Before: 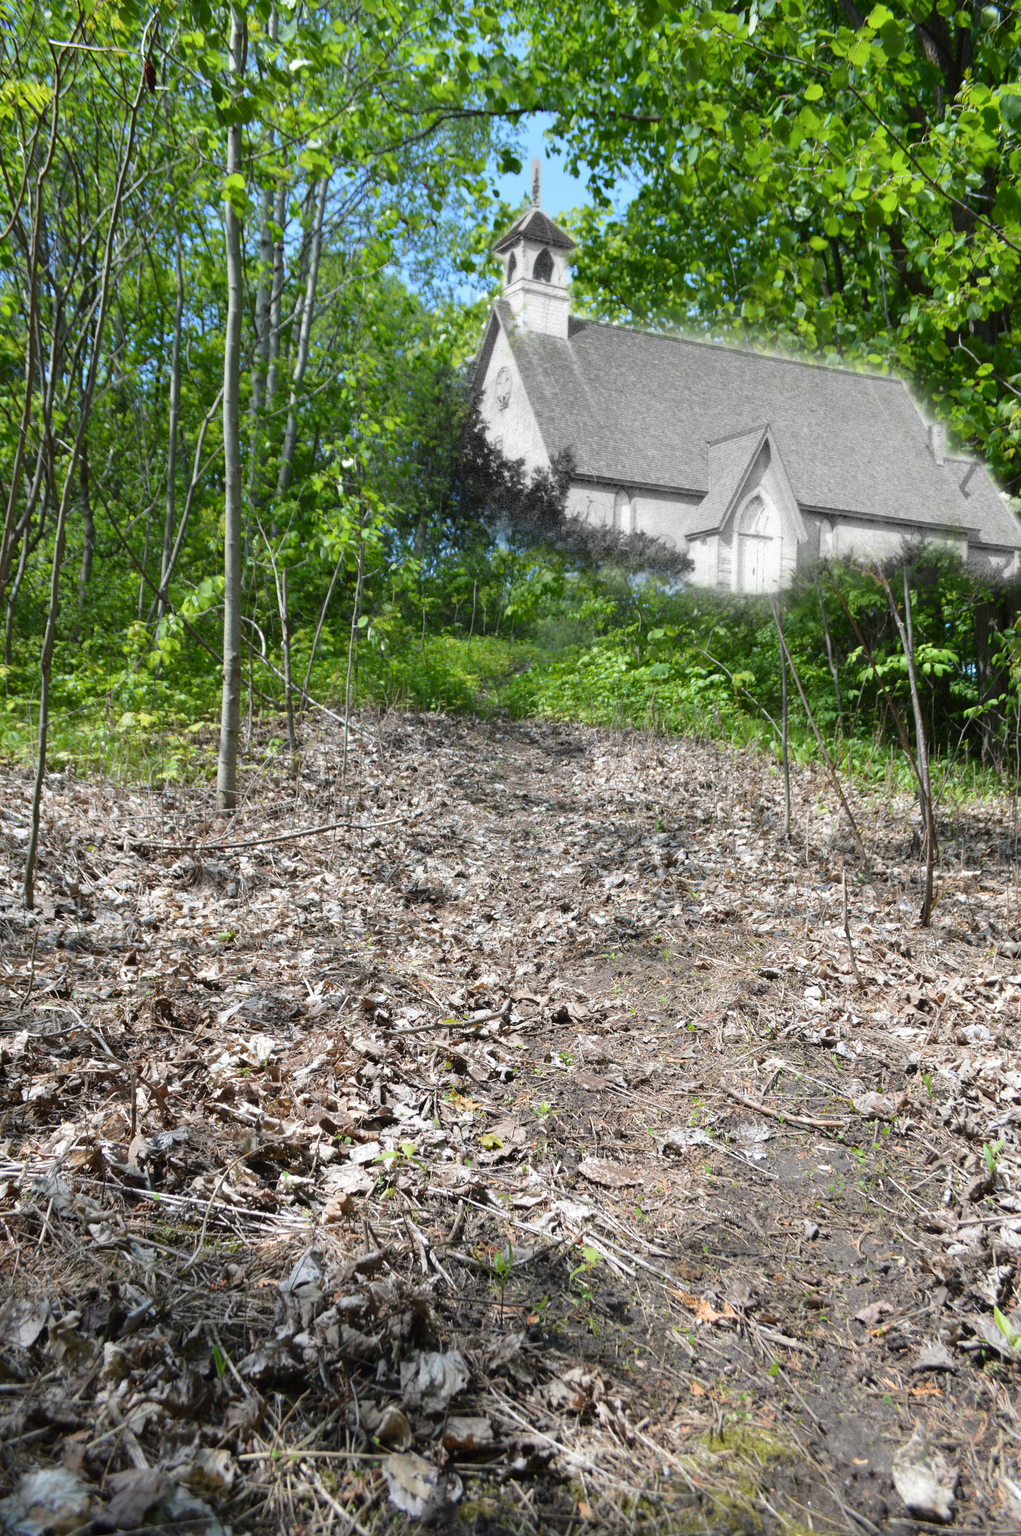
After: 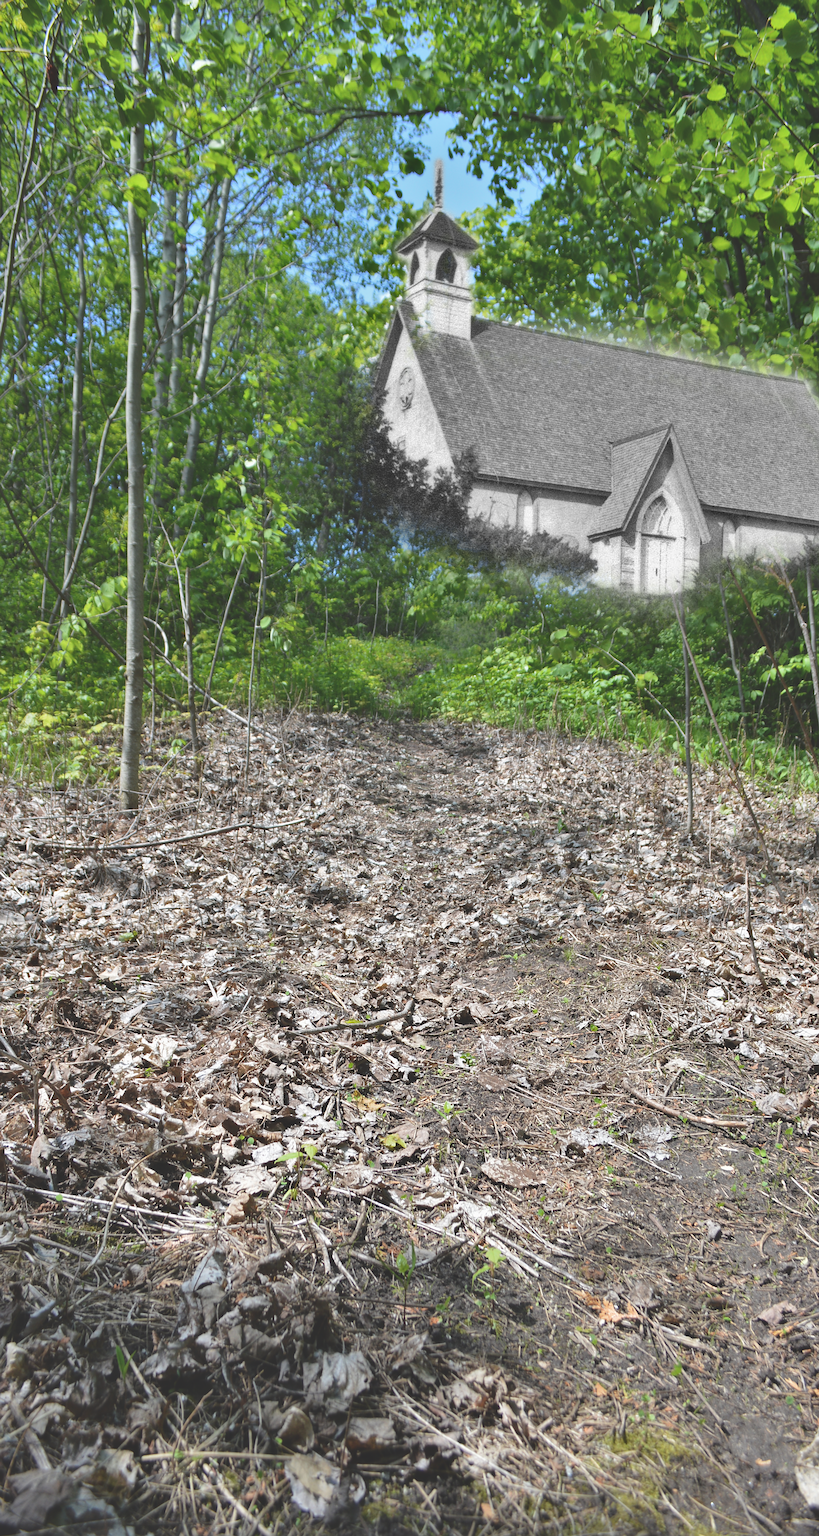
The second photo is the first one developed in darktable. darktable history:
crop and rotate: left 9.597%, right 10.195%
sharpen: on, module defaults
shadows and highlights: radius 108.52, shadows 44.07, highlights -67.8, low approximation 0.01, soften with gaussian
exposure: black level correction -0.023, exposure -0.039 EV, compensate highlight preservation false
